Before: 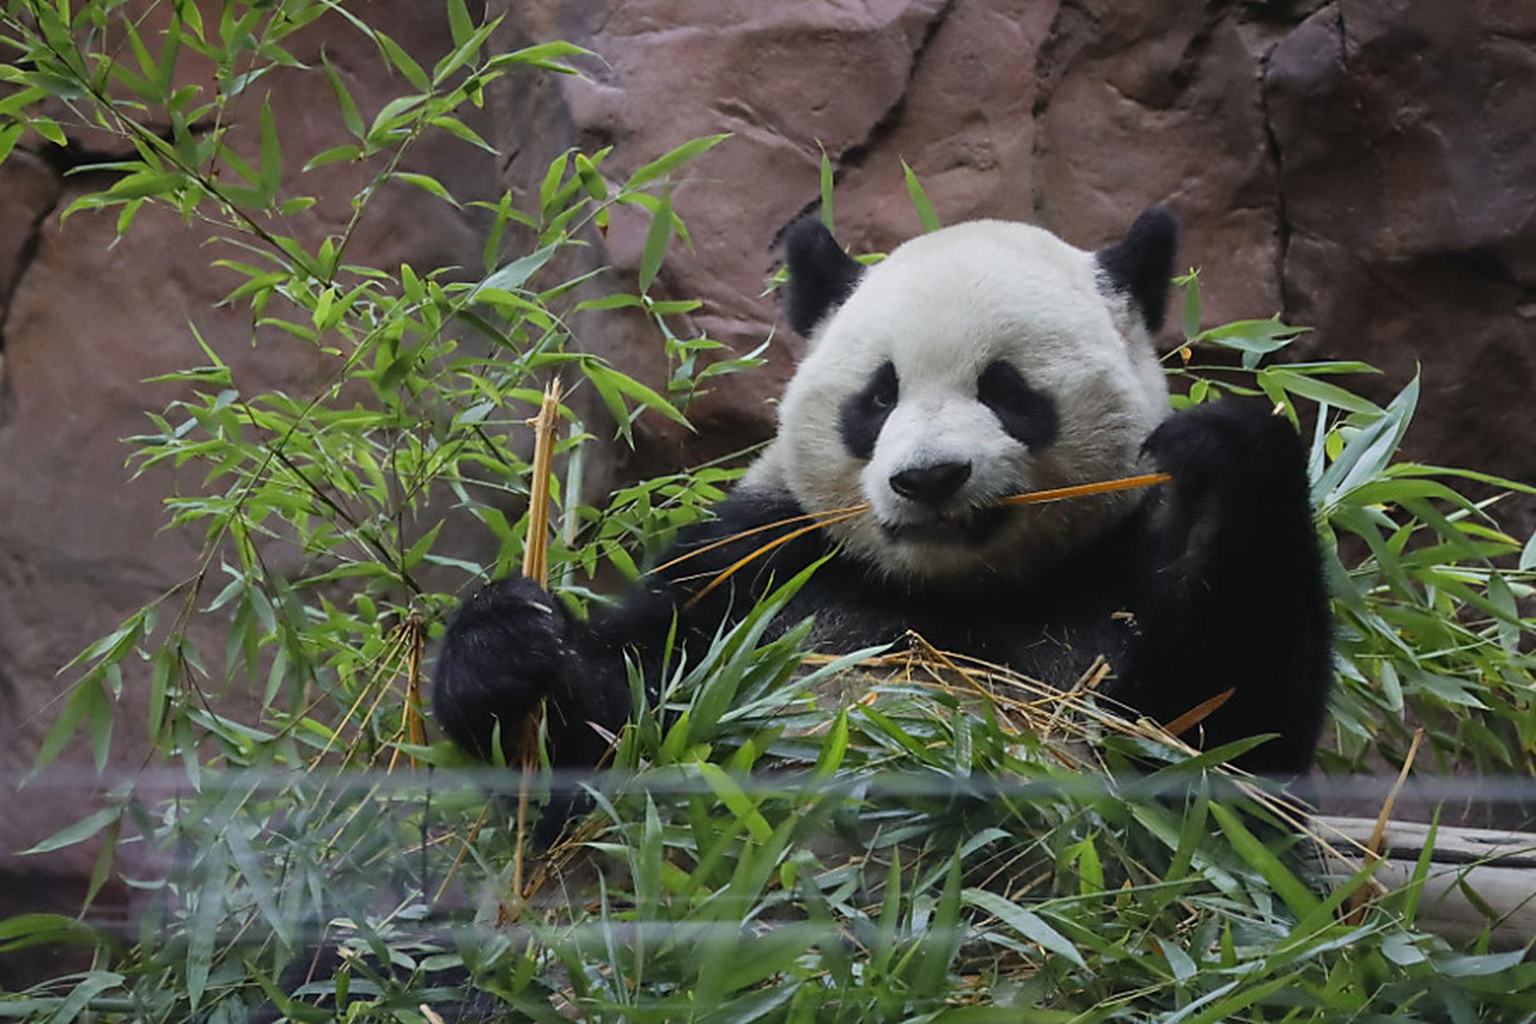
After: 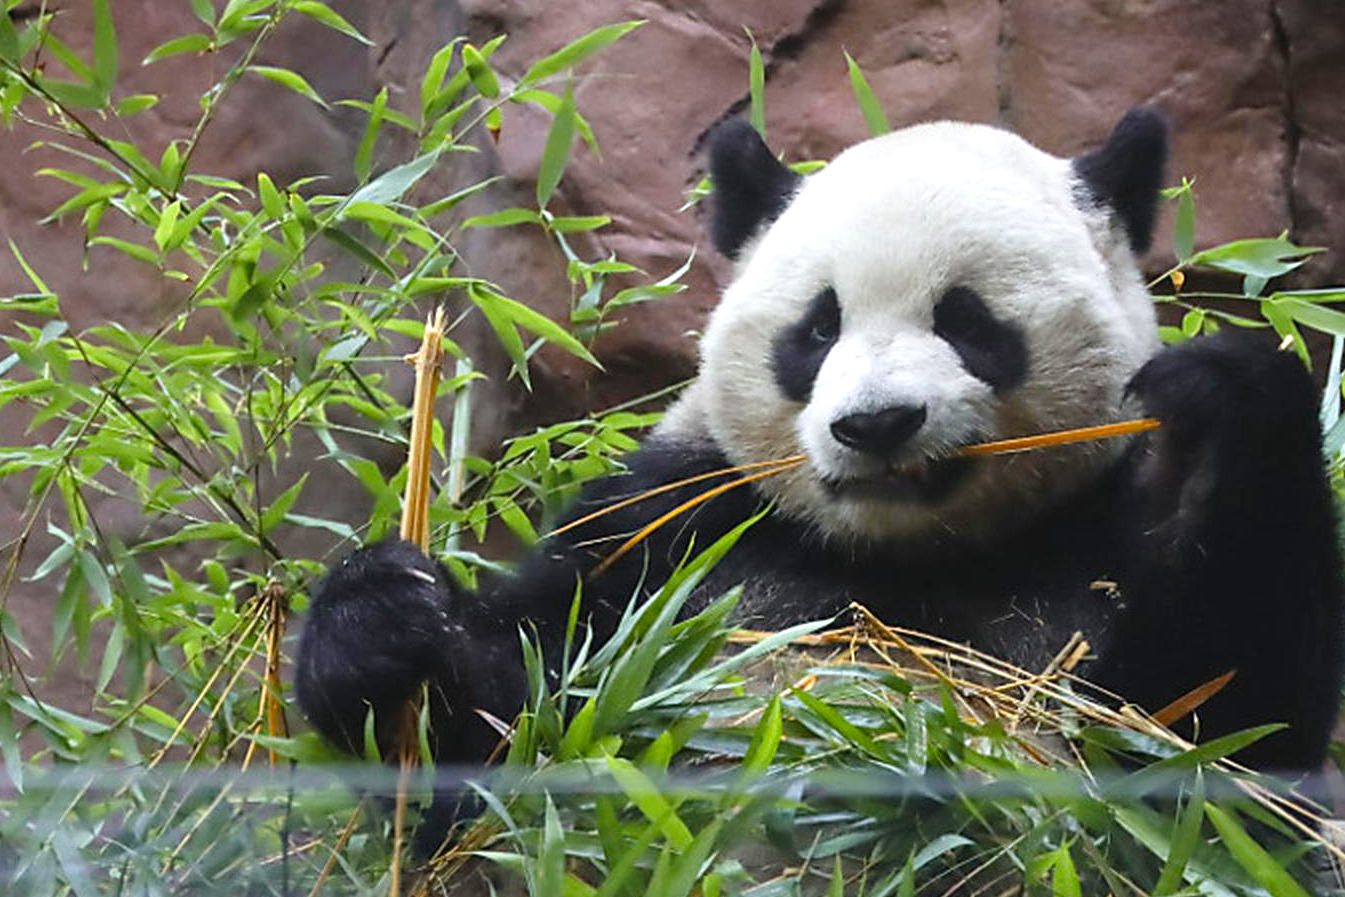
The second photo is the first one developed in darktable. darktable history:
exposure: exposure 0.661 EV, compensate highlight preservation false
crop and rotate: left 11.831%, top 11.346%, right 13.429%, bottom 13.899%
color balance rgb: linear chroma grading › shadows 19.44%, linear chroma grading › highlights 3.42%, linear chroma grading › mid-tones 10.16%
